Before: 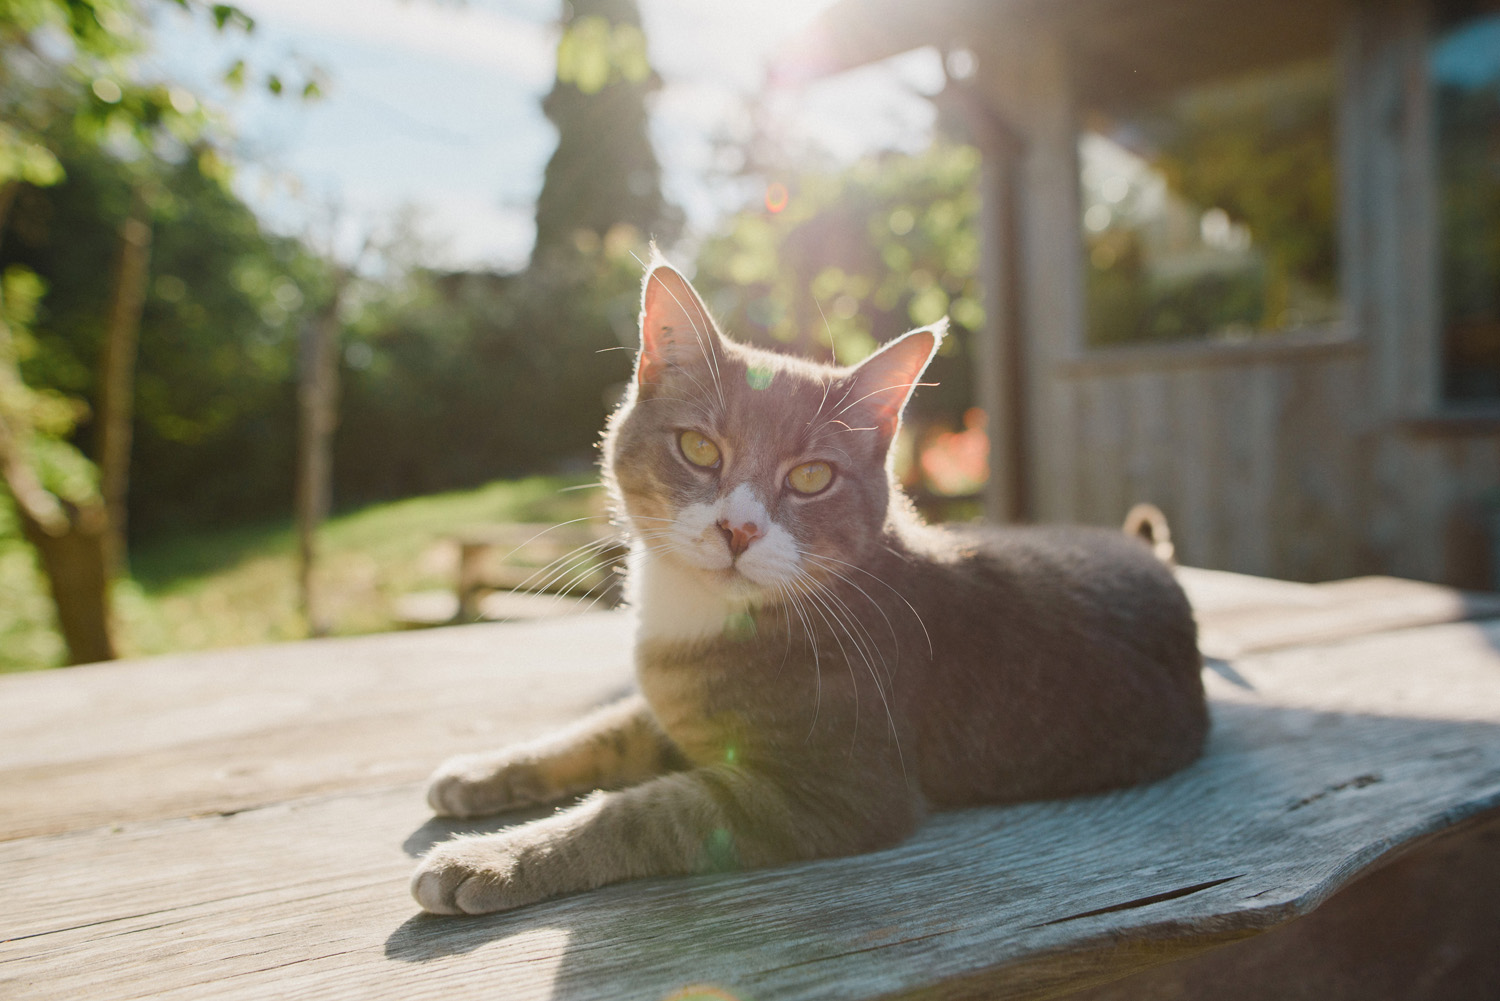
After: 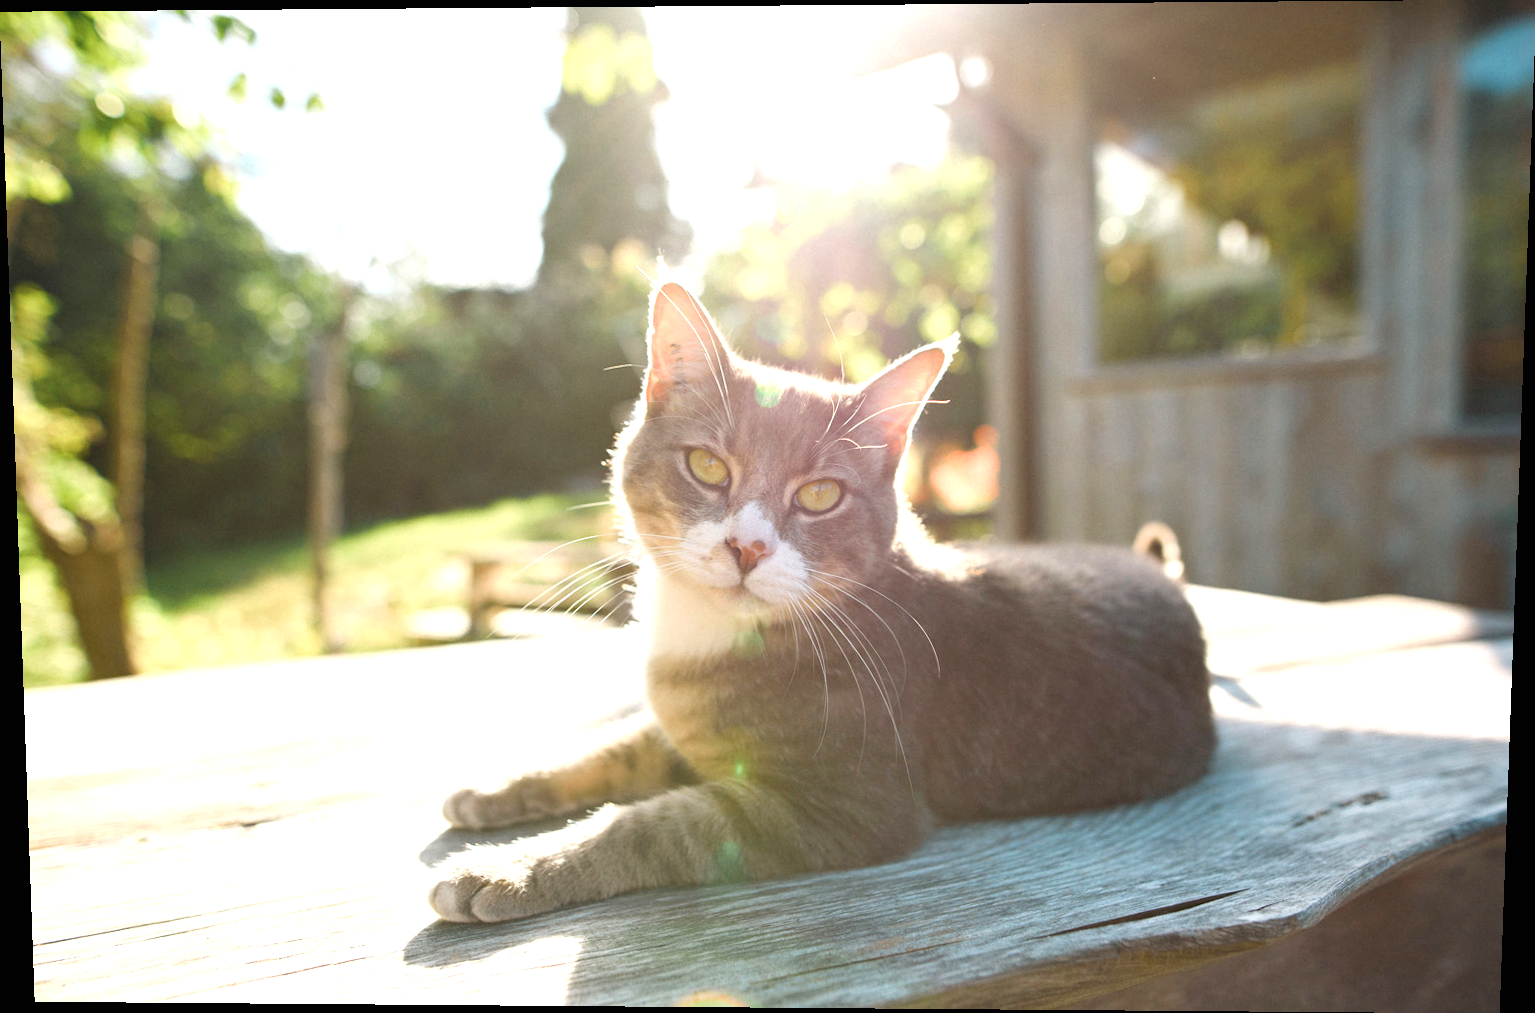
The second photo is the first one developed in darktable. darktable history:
rotate and perspective: lens shift (vertical) 0.048, lens shift (horizontal) -0.024, automatic cropping off
contrast brightness saturation: saturation -0.05
exposure: black level correction 0, exposure 1 EV, compensate exposure bias true, compensate highlight preservation false
